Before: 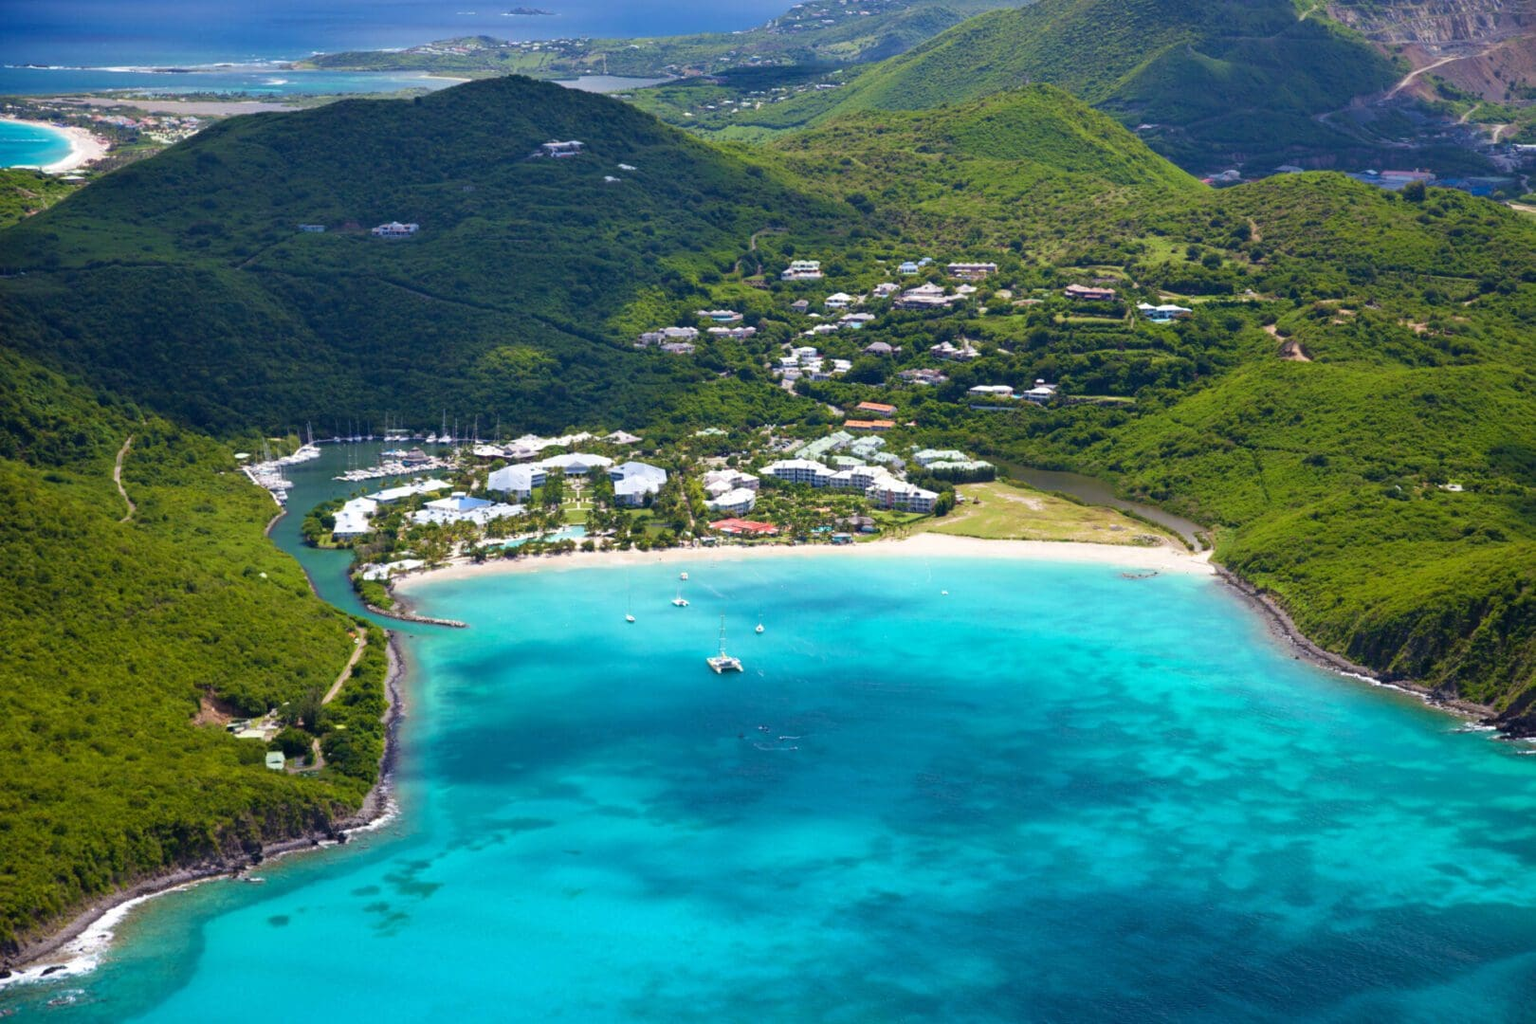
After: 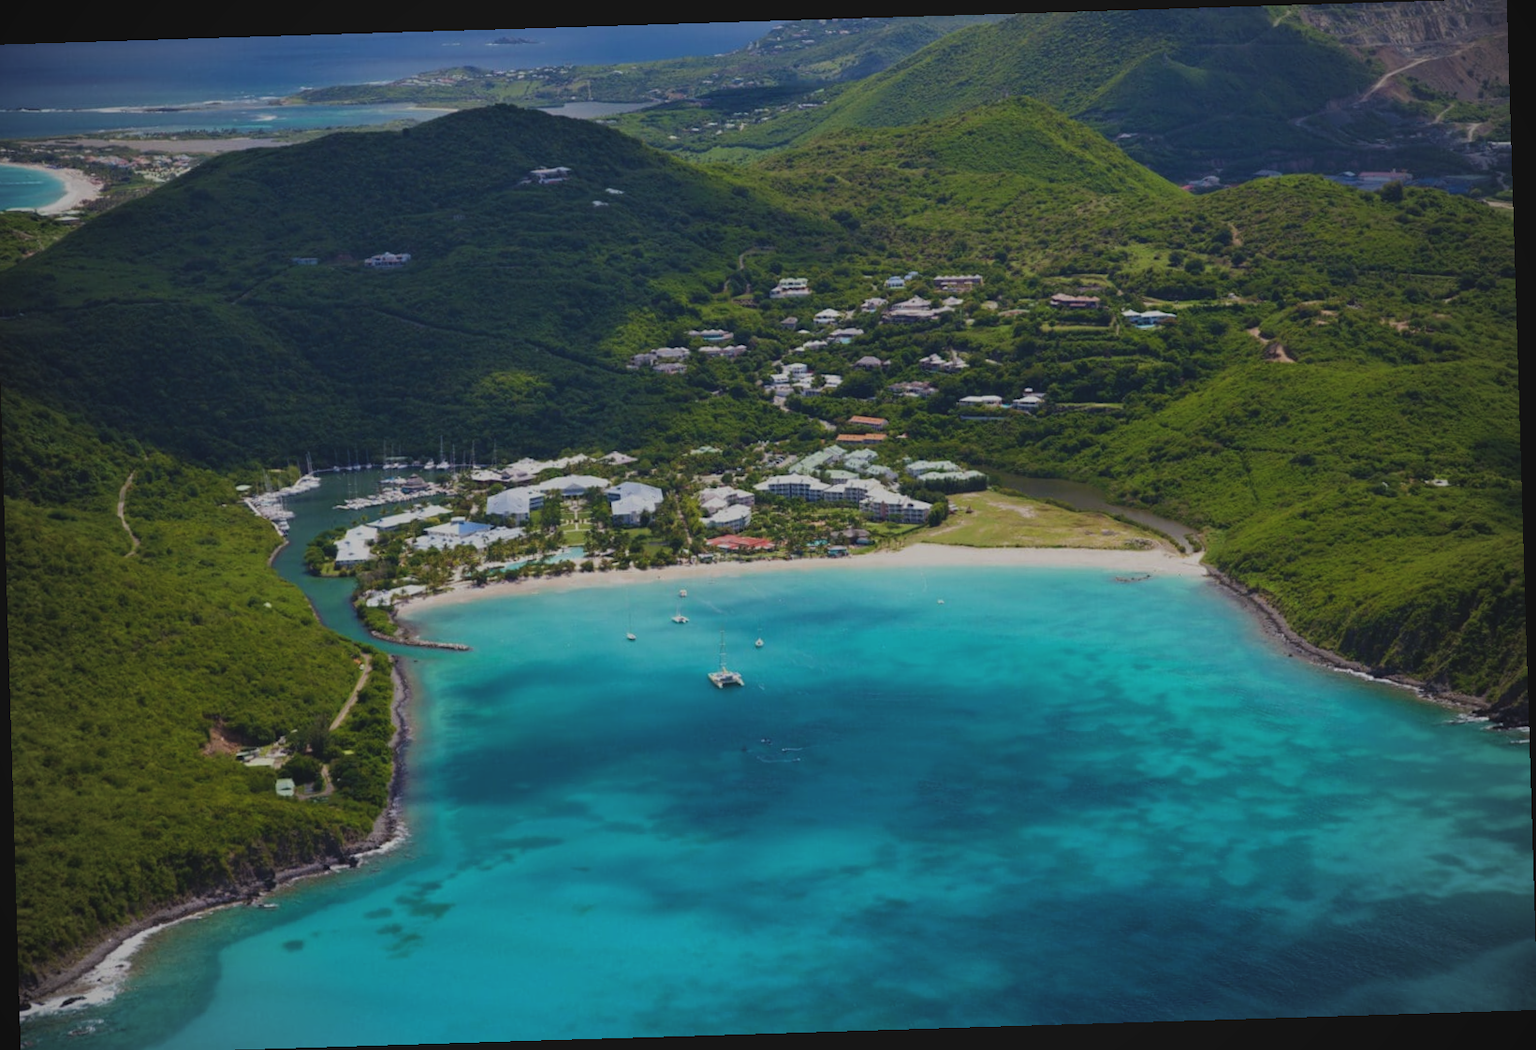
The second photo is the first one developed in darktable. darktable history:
crop and rotate: left 0.614%, top 0.179%, bottom 0.309%
vignetting: fall-off radius 60.65%
rotate and perspective: rotation -1.75°, automatic cropping off
exposure: black level correction -0.016, exposure -1.018 EV, compensate highlight preservation false
